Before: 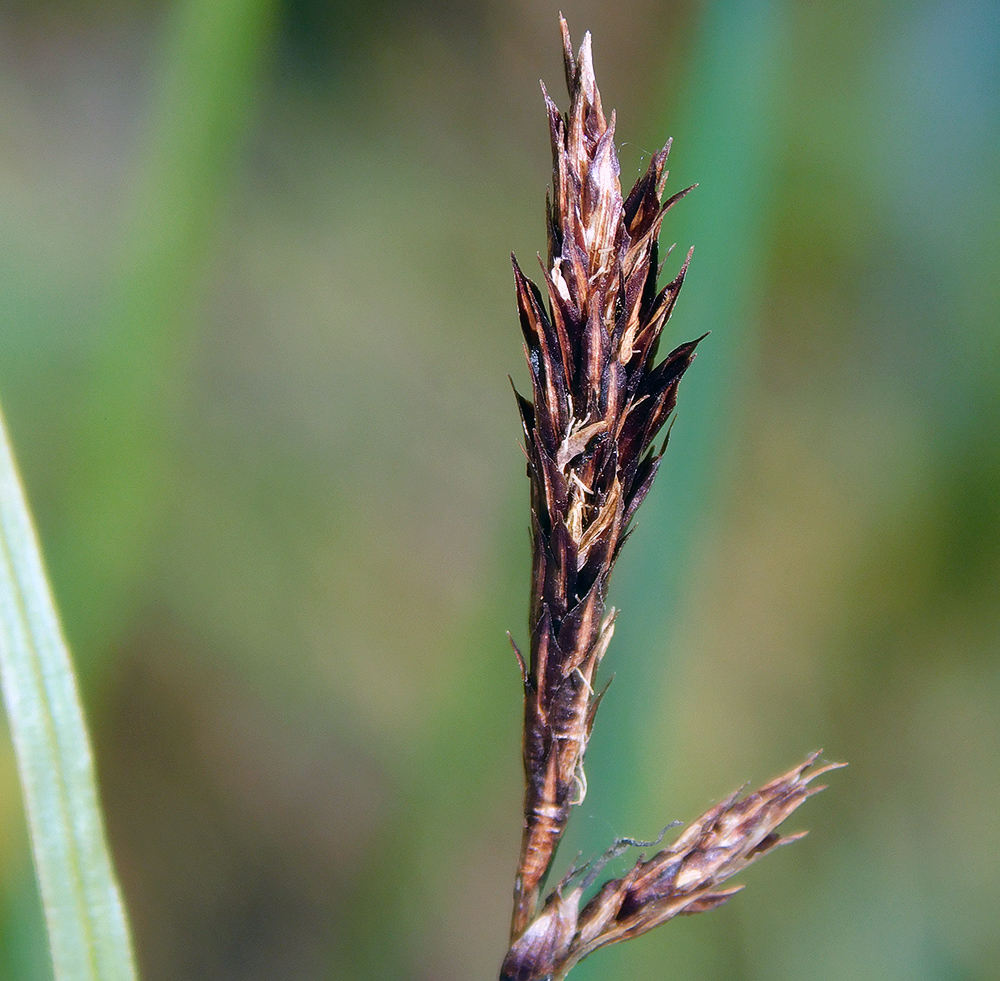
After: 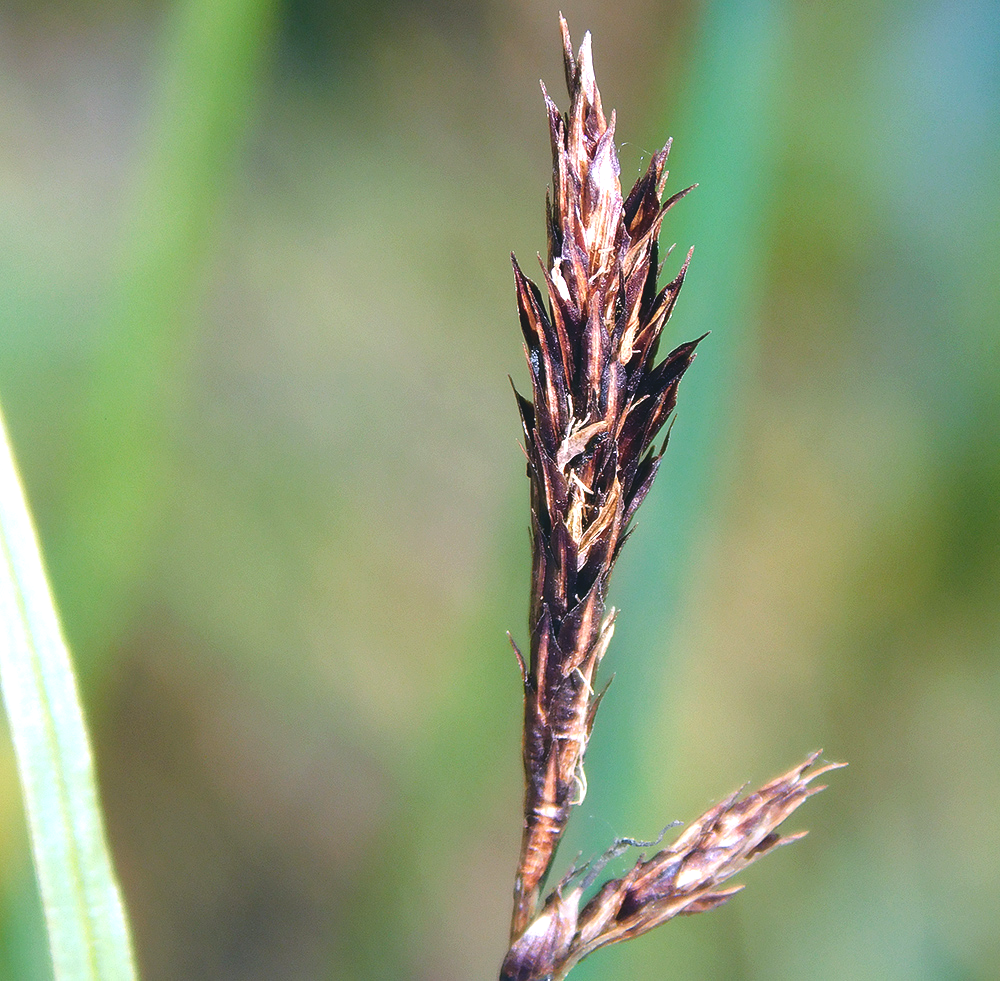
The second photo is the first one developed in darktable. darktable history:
exposure: black level correction -0.005, exposure 0.611 EV, compensate highlight preservation false
